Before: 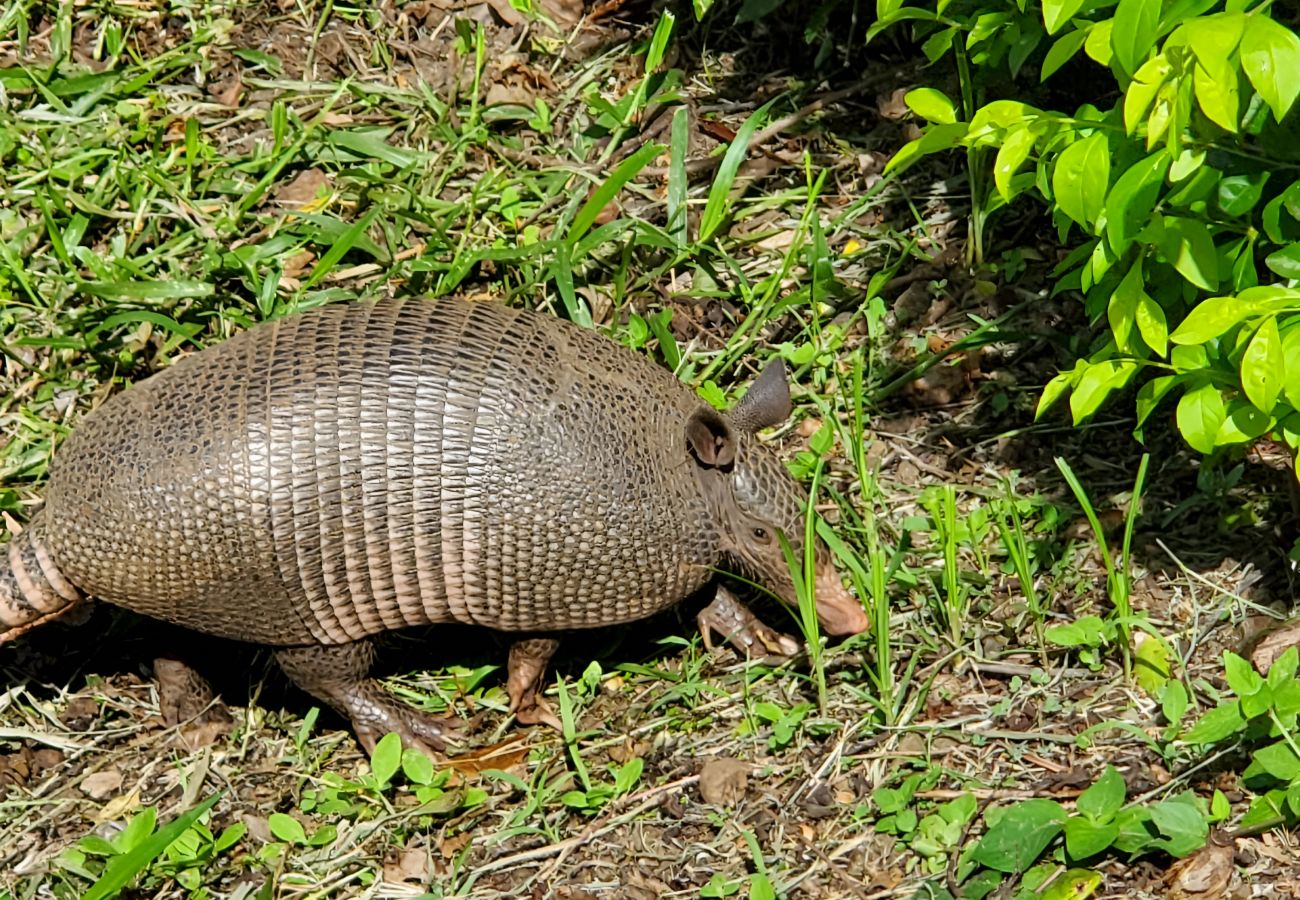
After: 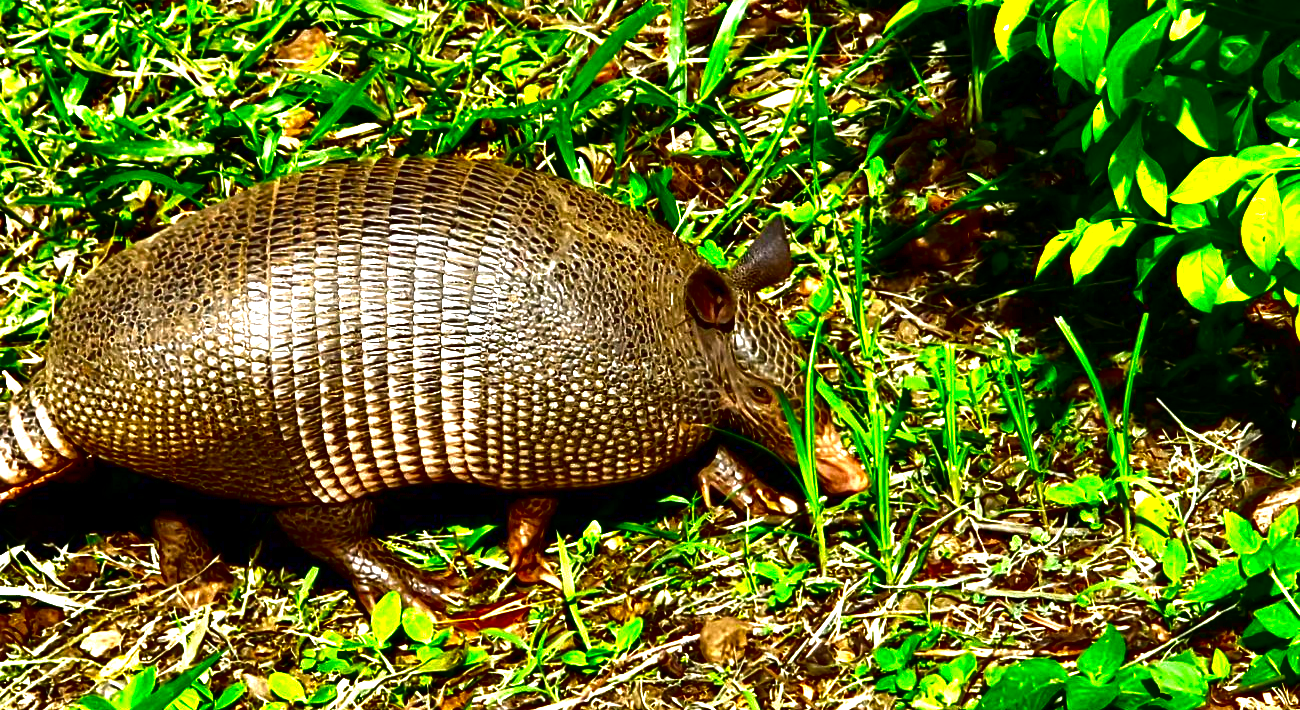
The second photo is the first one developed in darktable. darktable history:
contrast brightness saturation: brightness -0.991, saturation 0.994
exposure: black level correction 0, exposure 1.099 EV, compensate exposure bias true, compensate highlight preservation false
crop and rotate: top 15.69%, bottom 5.408%
tone equalizer: edges refinement/feathering 500, mask exposure compensation -1.57 EV, preserve details no
local contrast: mode bilateral grid, contrast 20, coarseness 50, detail 119%, midtone range 0.2
